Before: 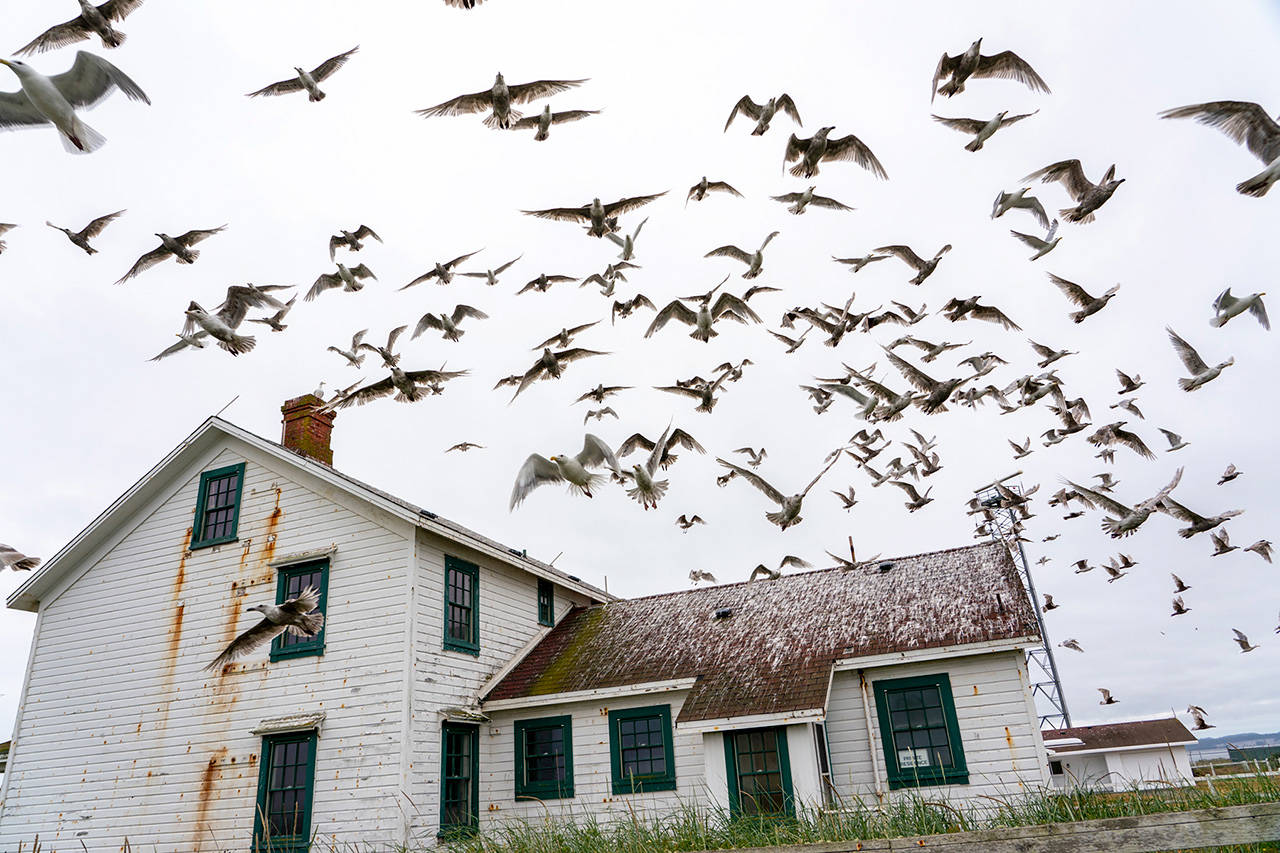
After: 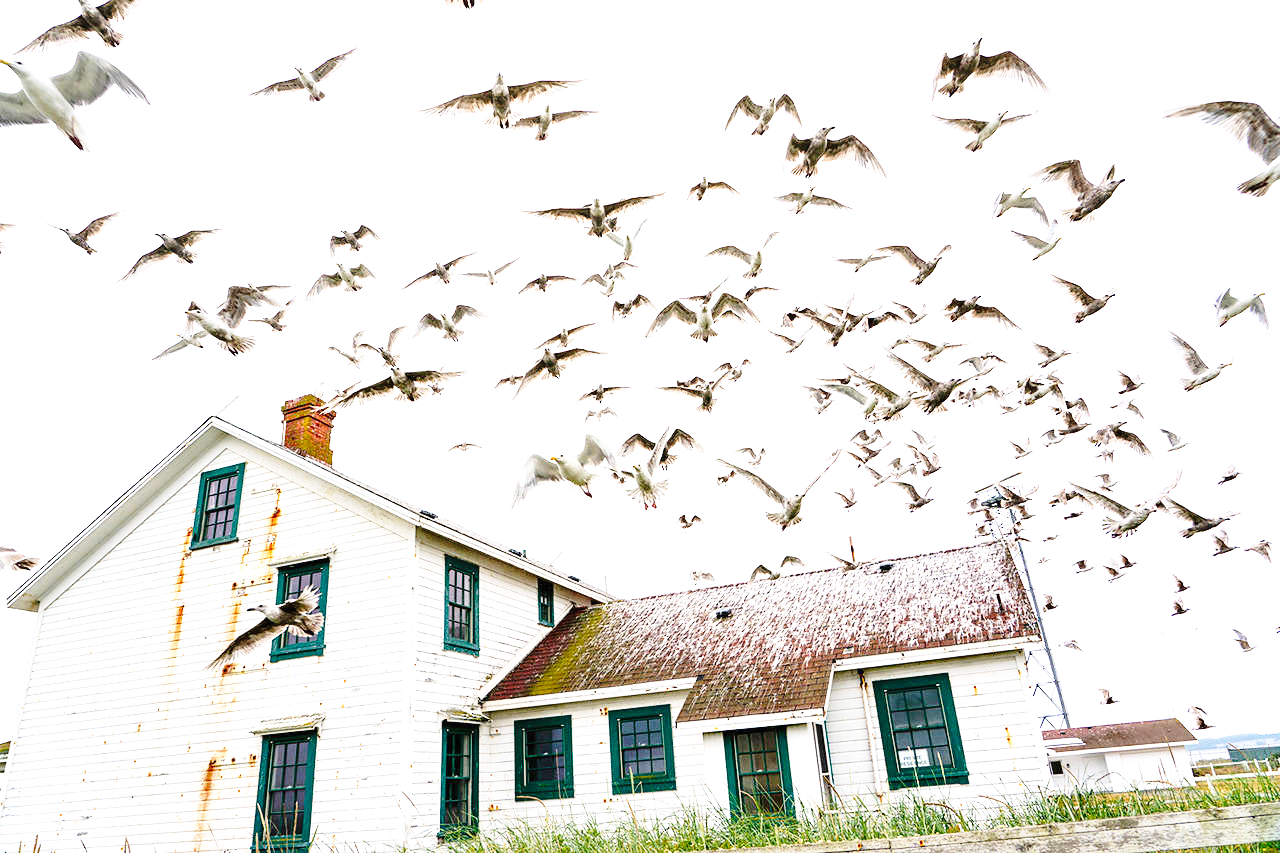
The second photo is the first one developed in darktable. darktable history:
base curve: curves: ch0 [(0, 0) (0.028, 0.03) (0.121, 0.232) (0.46, 0.748) (0.859, 0.968) (1, 1)], preserve colors none
exposure: black level correction 0, exposure 1.169 EV, compensate exposure bias true, compensate highlight preservation false
